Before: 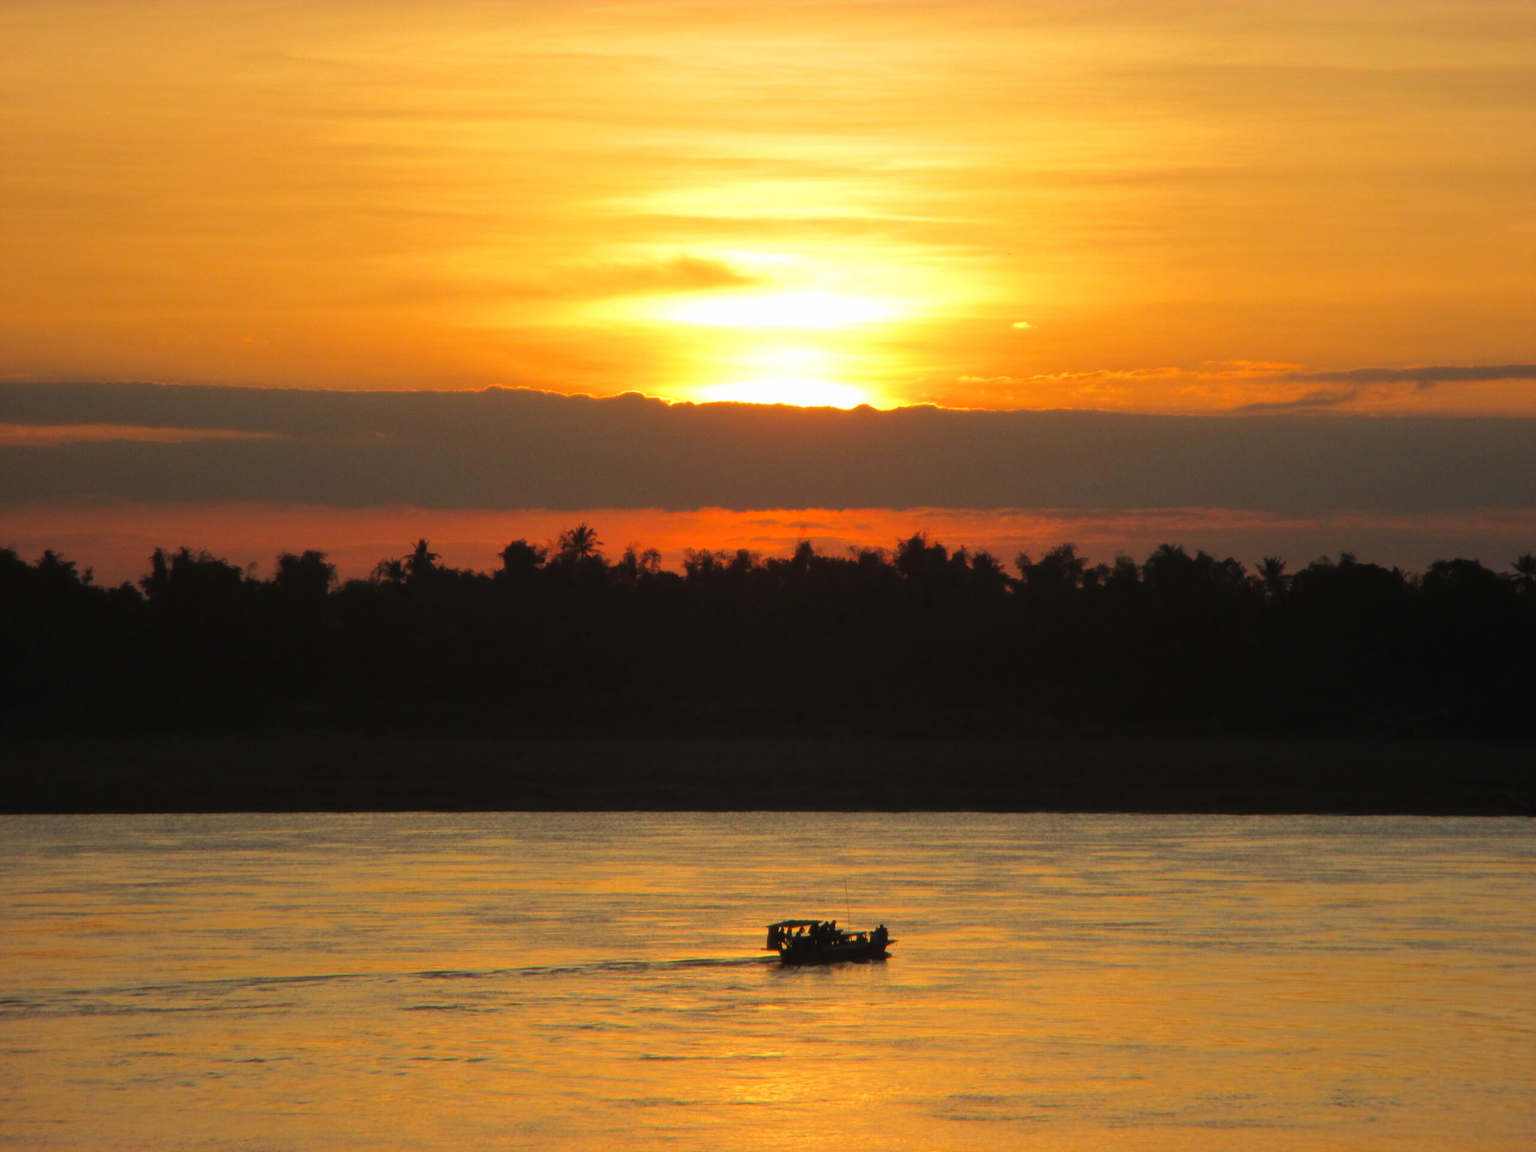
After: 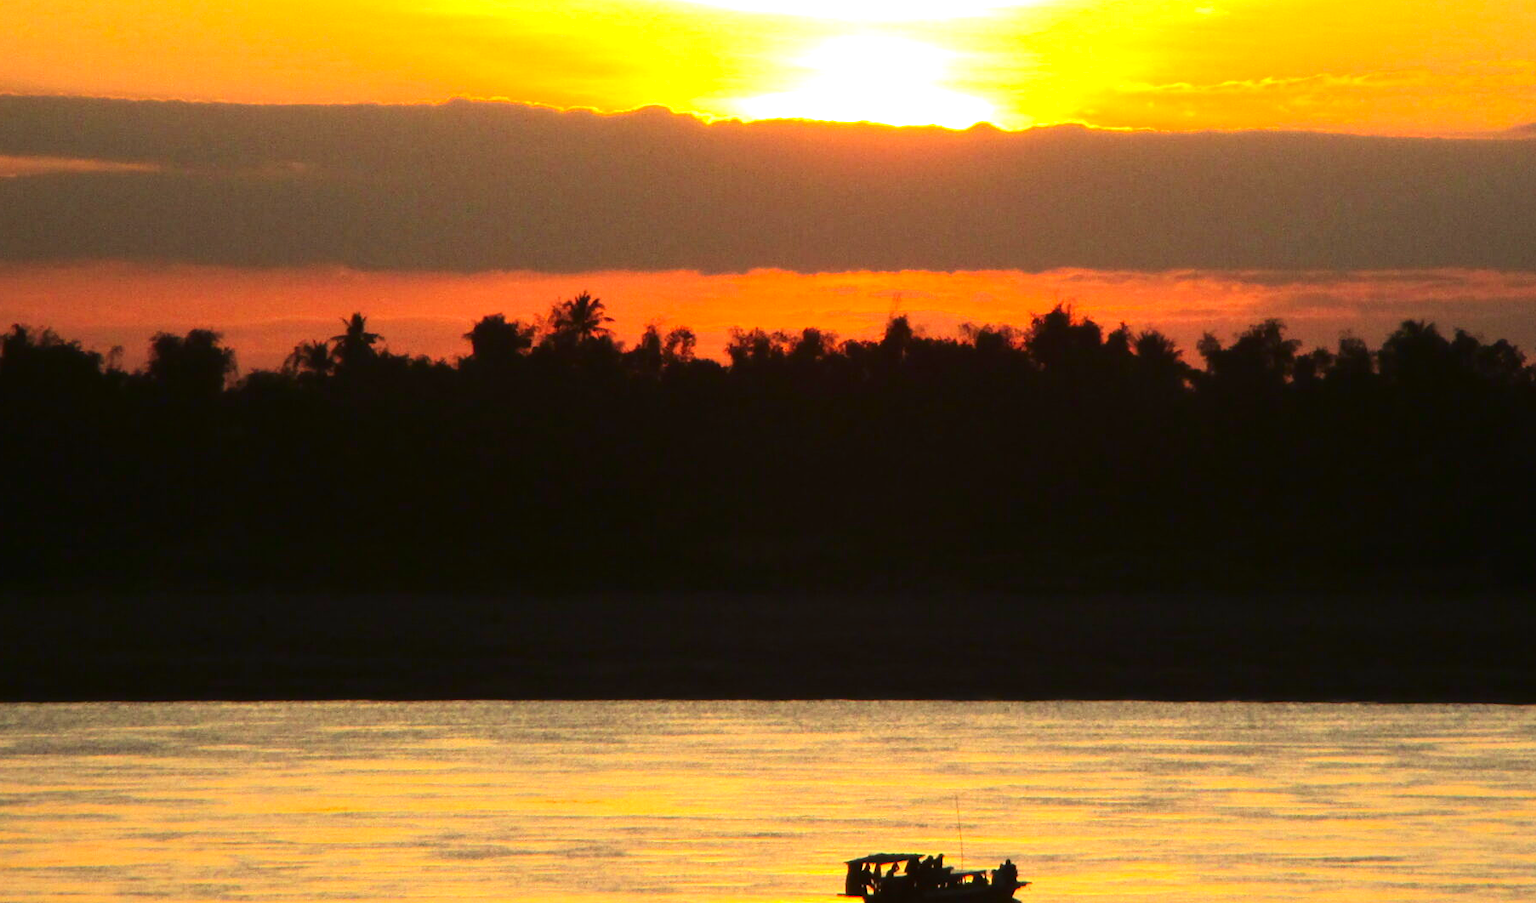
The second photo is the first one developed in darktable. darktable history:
crop: left 11.123%, top 27.61%, right 18.3%, bottom 17.034%
exposure: black level correction 0, exposure 1.125 EV, compensate exposure bias true, compensate highlight preservation false
contrast brightness saturation: contrast 0.2, brightness -0.11, saturation 0.1
